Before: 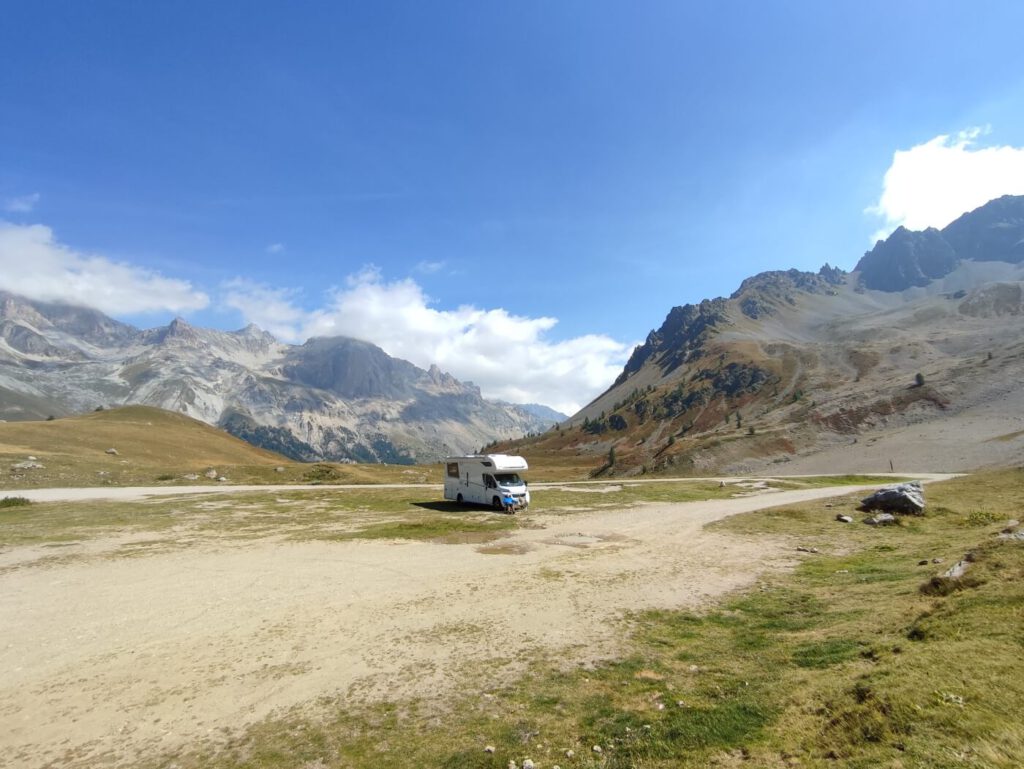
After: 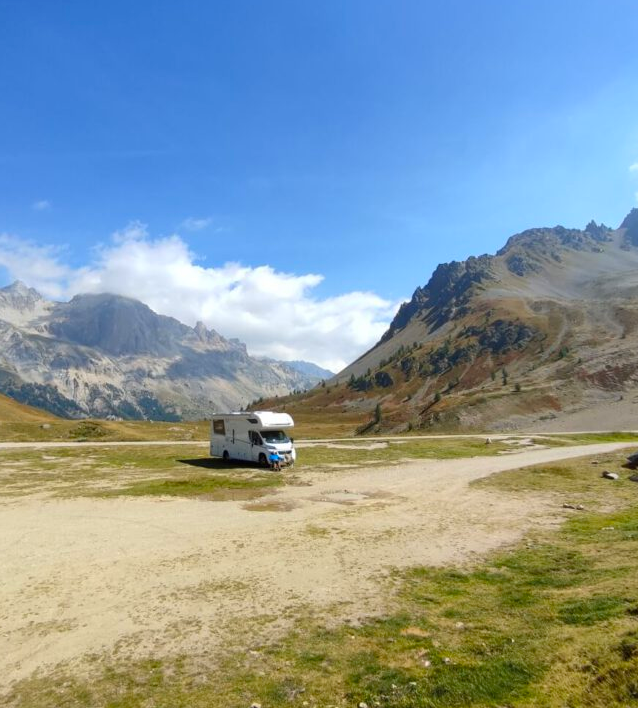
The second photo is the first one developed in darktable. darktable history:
color balance rgb: perceptual saturation grading › global saturation 20%, global vibrance 10%
crop and rotate: left 22.918%, top 5.629%, right 14.711%, bottom 2.247%
